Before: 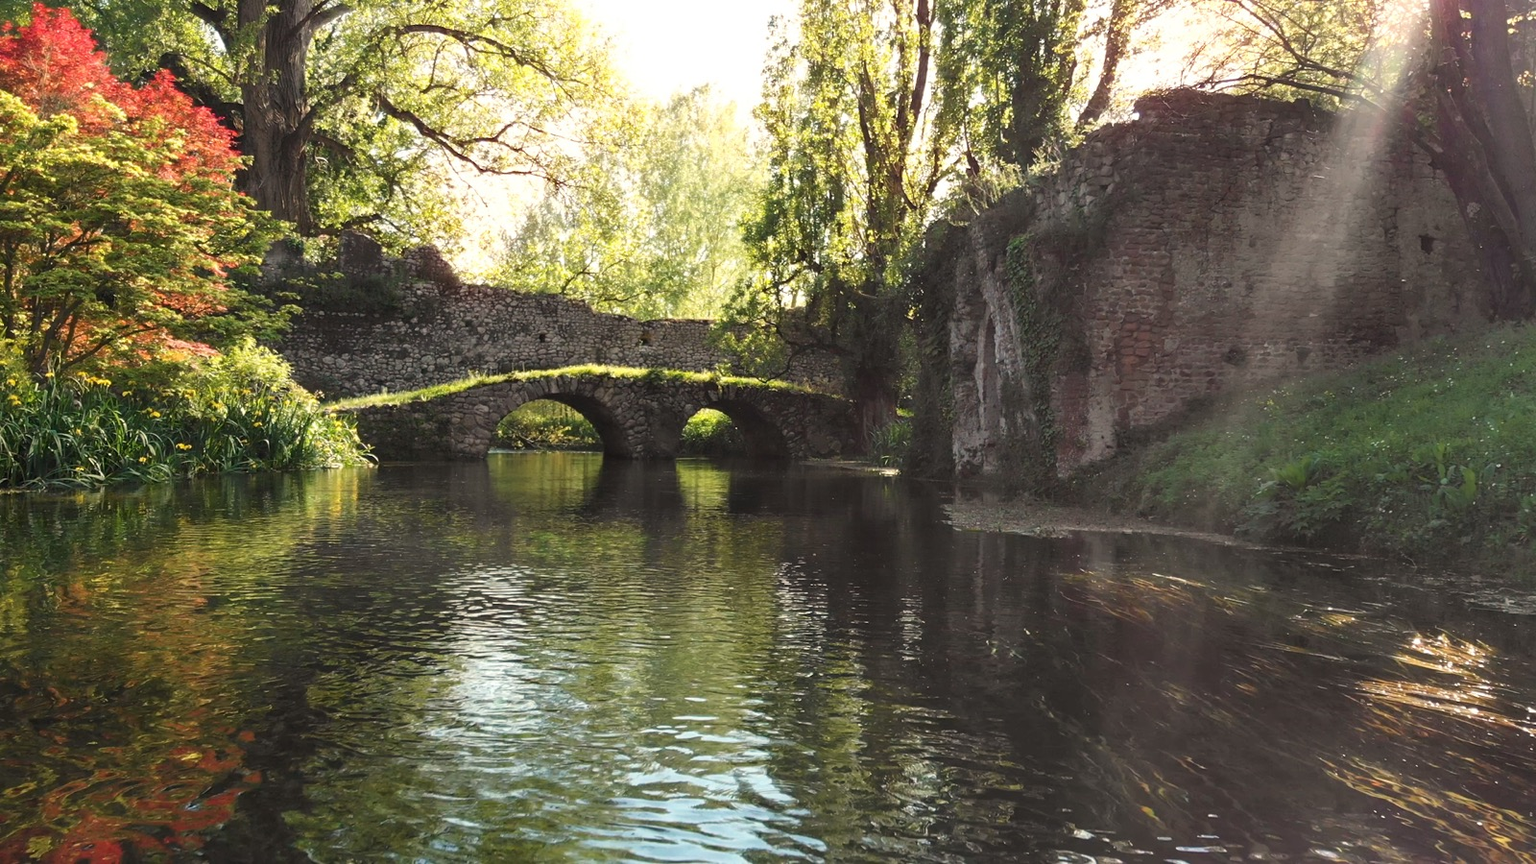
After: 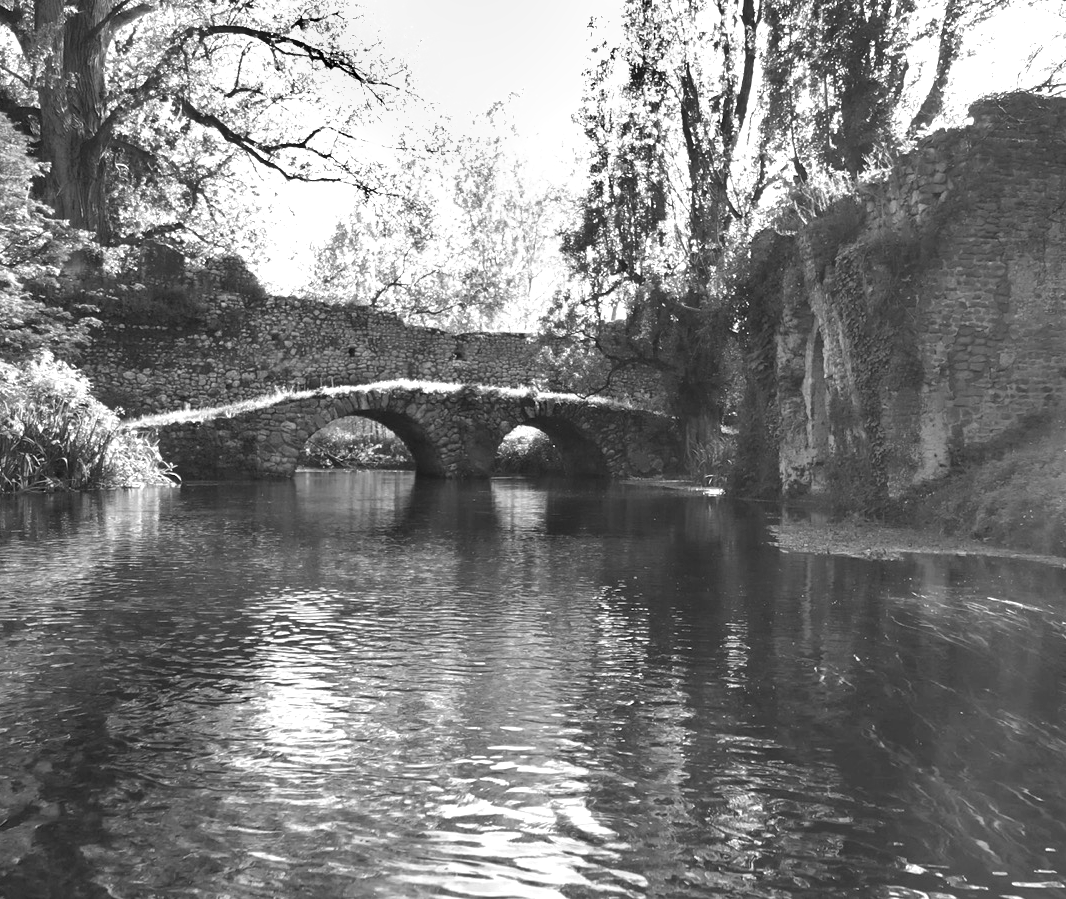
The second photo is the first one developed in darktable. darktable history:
crop and rotate: left 13.409%, right 19.924%
monochrome: size 1
shadows and highlights: shadows 43.71, white point adjustment -1.46, soften with gaussian
exposure: exposure 0.722 EV, compensate highlight preservation false
